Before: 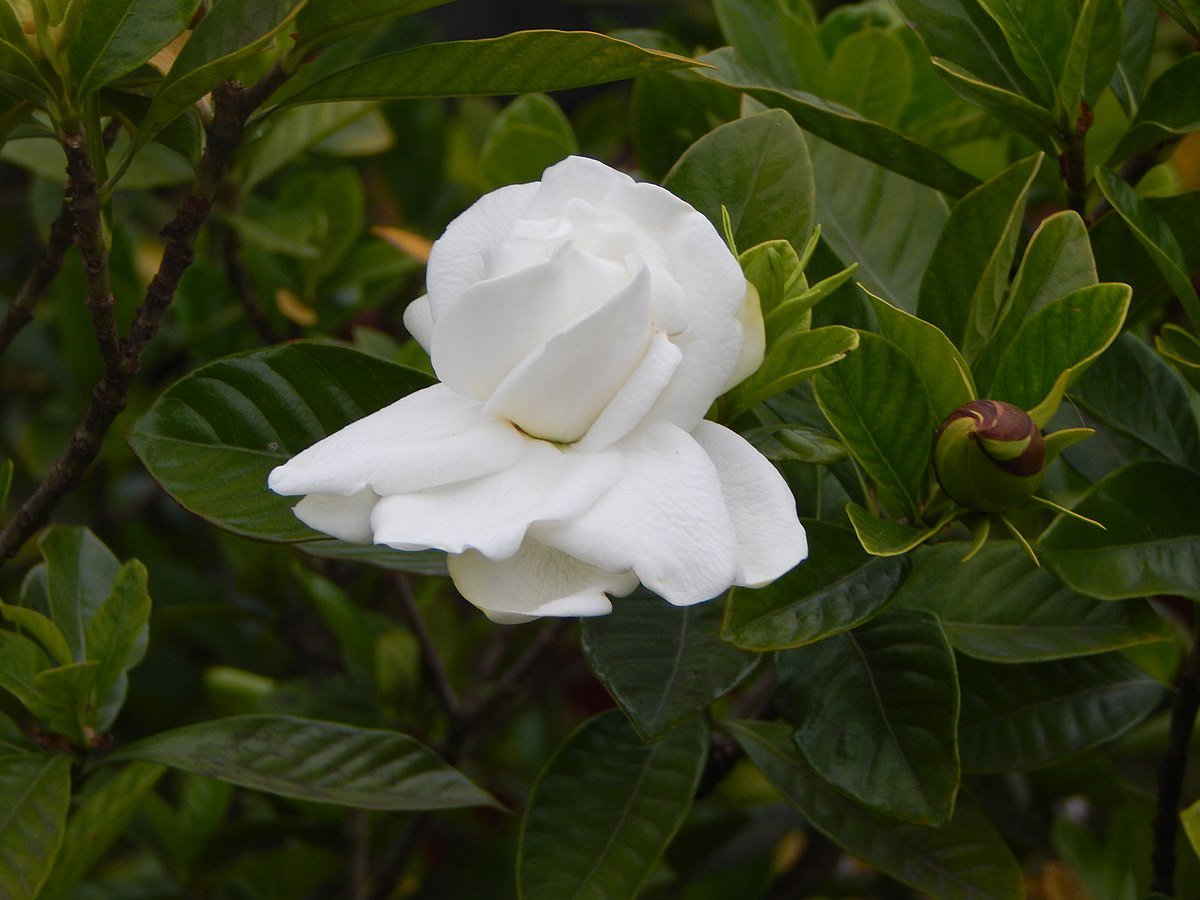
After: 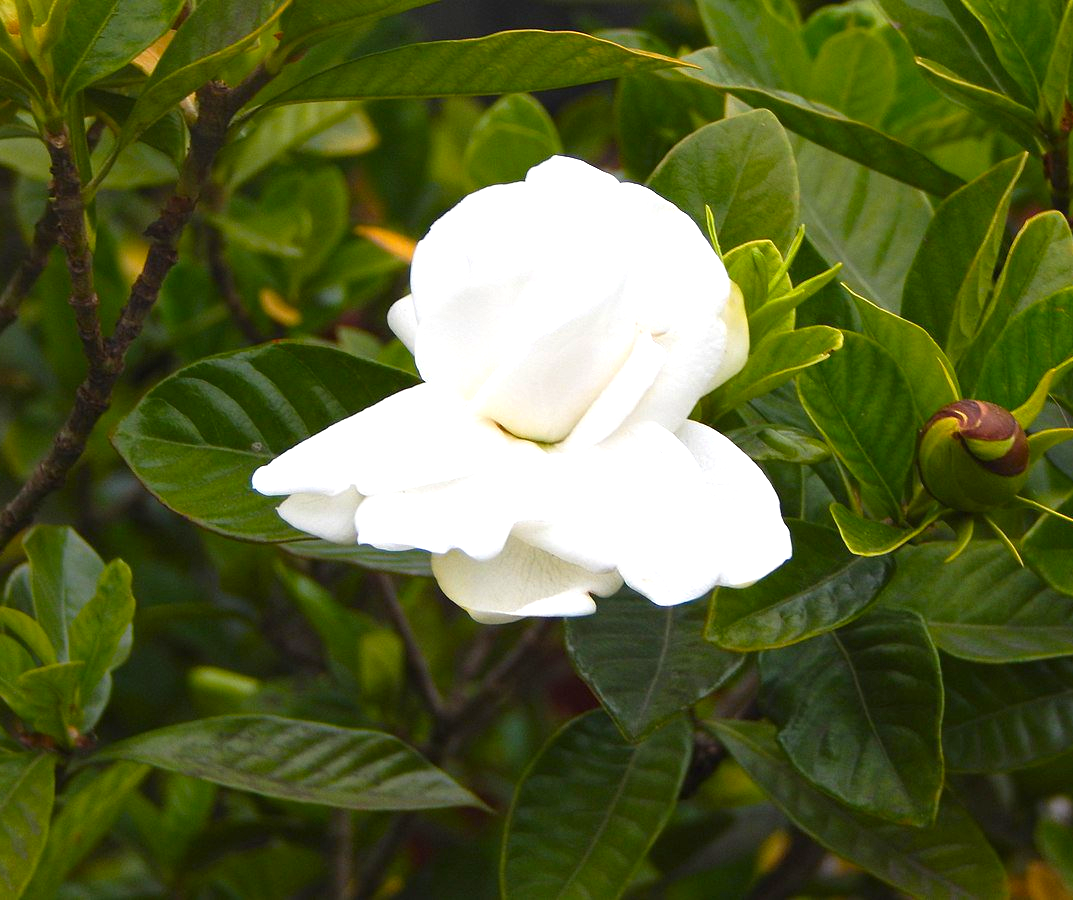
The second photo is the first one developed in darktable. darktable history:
color balance rgb: perceptual saturation grading › global saturation 16.331%
crop and rotate: left 1.407%, right 9.175%
exposure: black level correction 0, exposure 1.102 EV, compensate exposure bias true, compensate highlight preservation false
